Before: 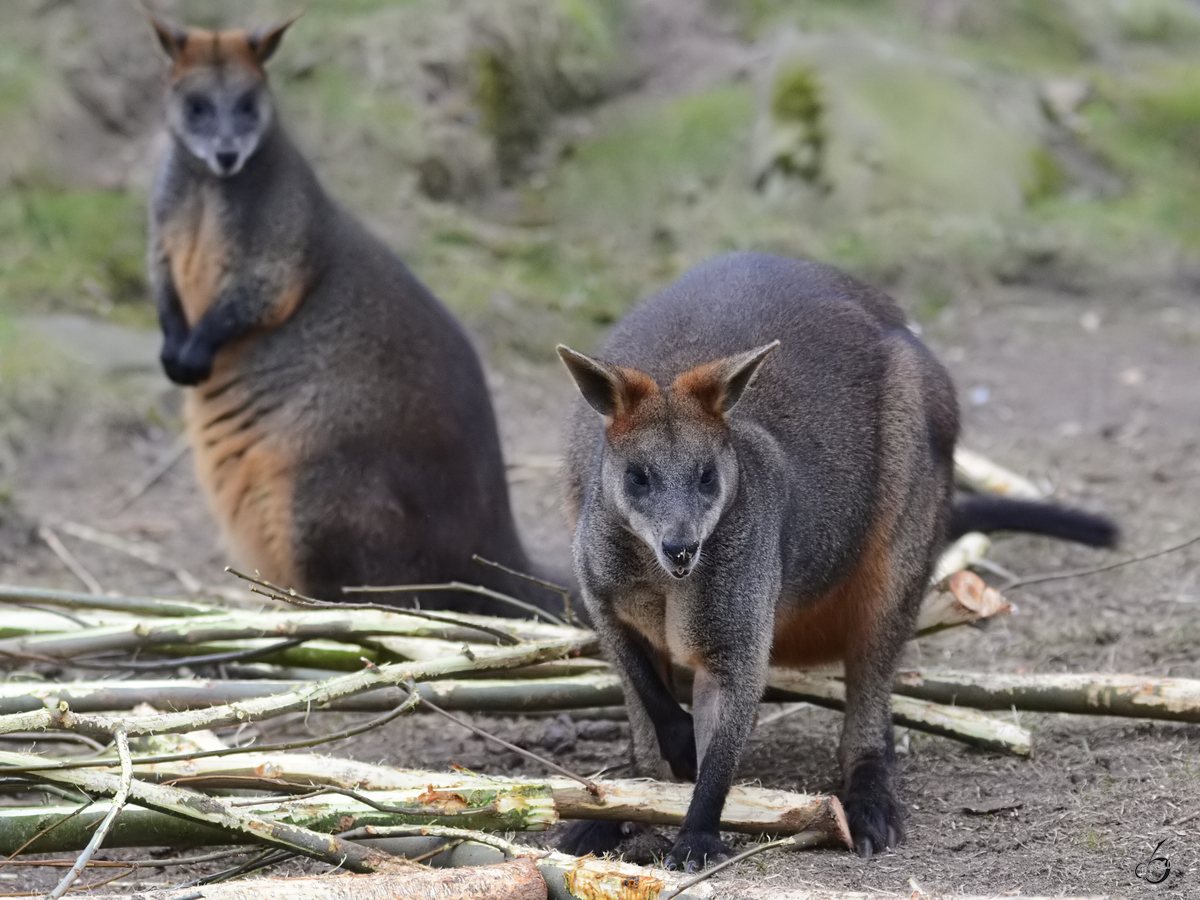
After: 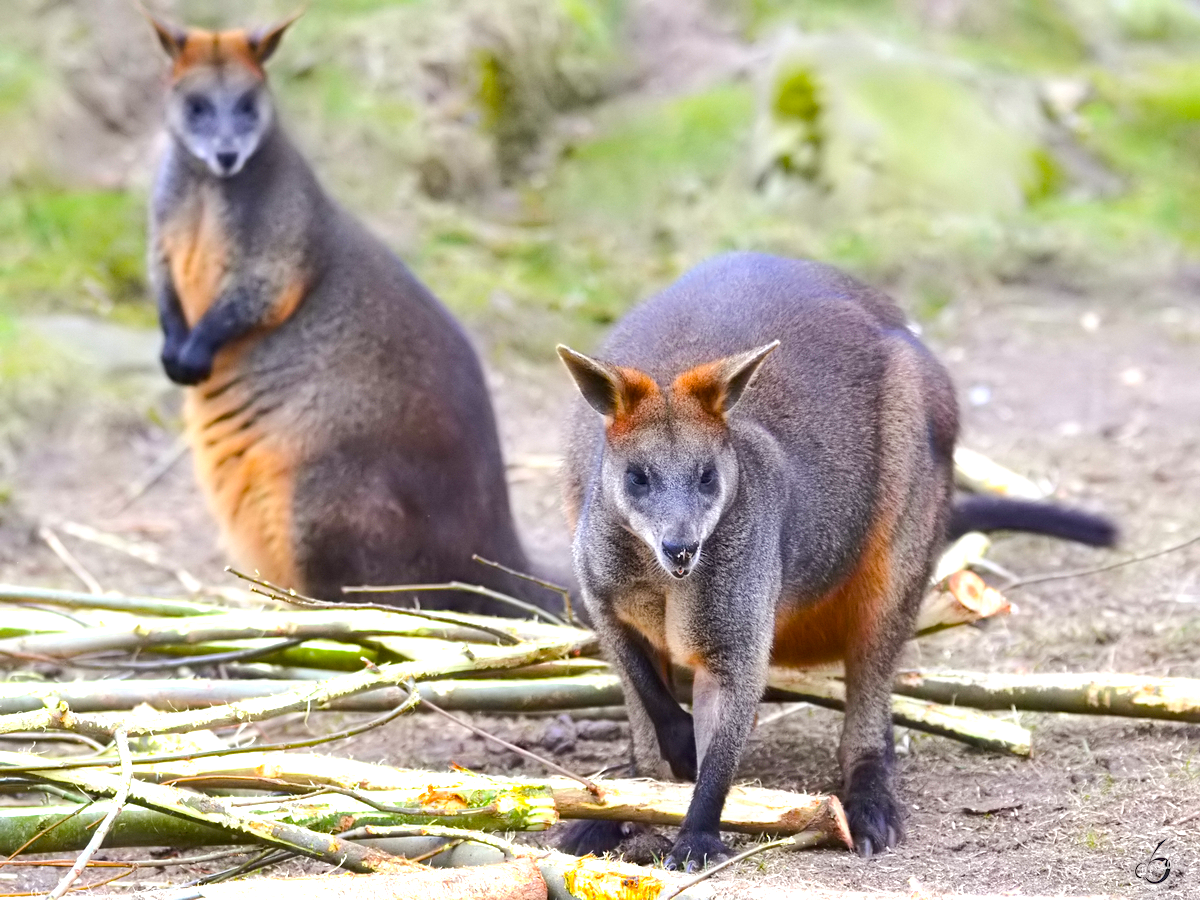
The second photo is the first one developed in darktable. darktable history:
exposure: exposure 1.001 EV, compensate highlight preservation false
color balance rgb: power › chroma 0.324%, power › hue 22.79°, global offset › luminance -0.295%, global offset › hue 262.54°, linear chroma grading › shadows 9.872%, linear chroma grading › highlights 9.421%, linear chroma grading › global chroma 15.459%, linear chroma grading › mid-tones 14.725%, perceptual saturation grading › global saturation 25.28%, perceptual brilliance grading › mid-tones 11.021%, perceptual brilliance grading › shadows 14.369%
